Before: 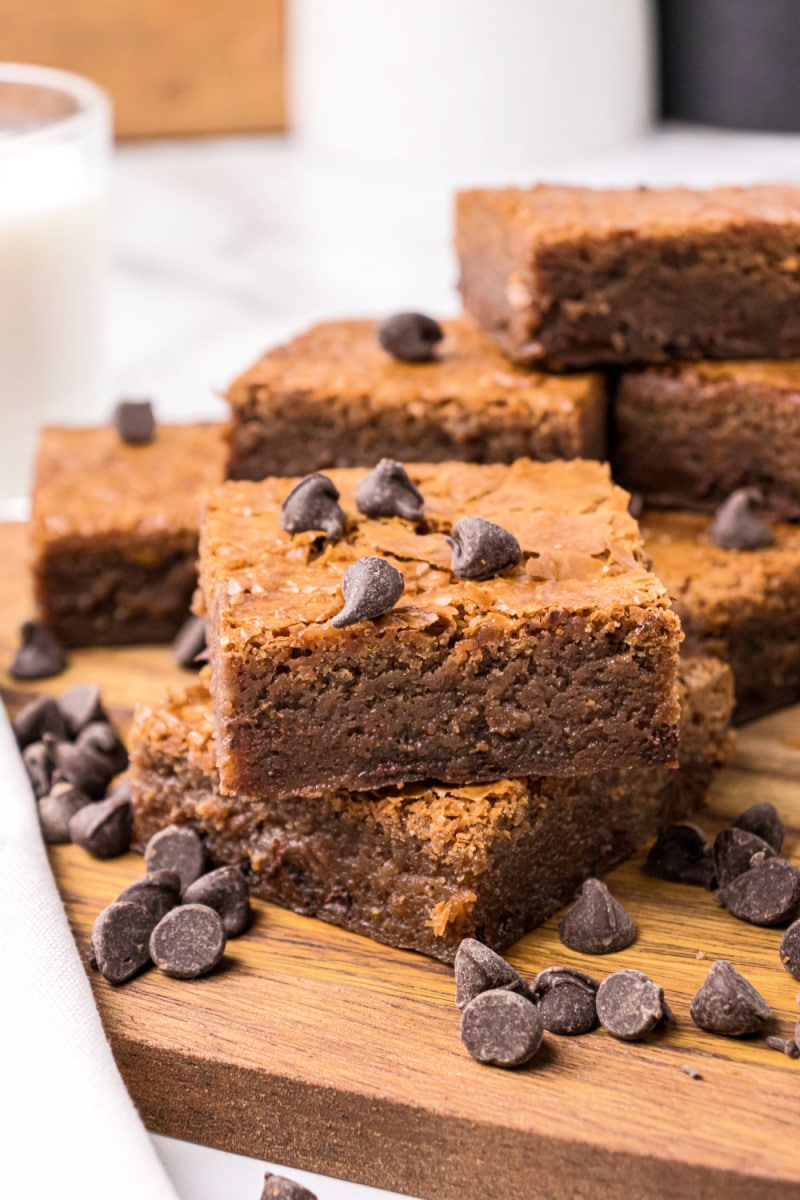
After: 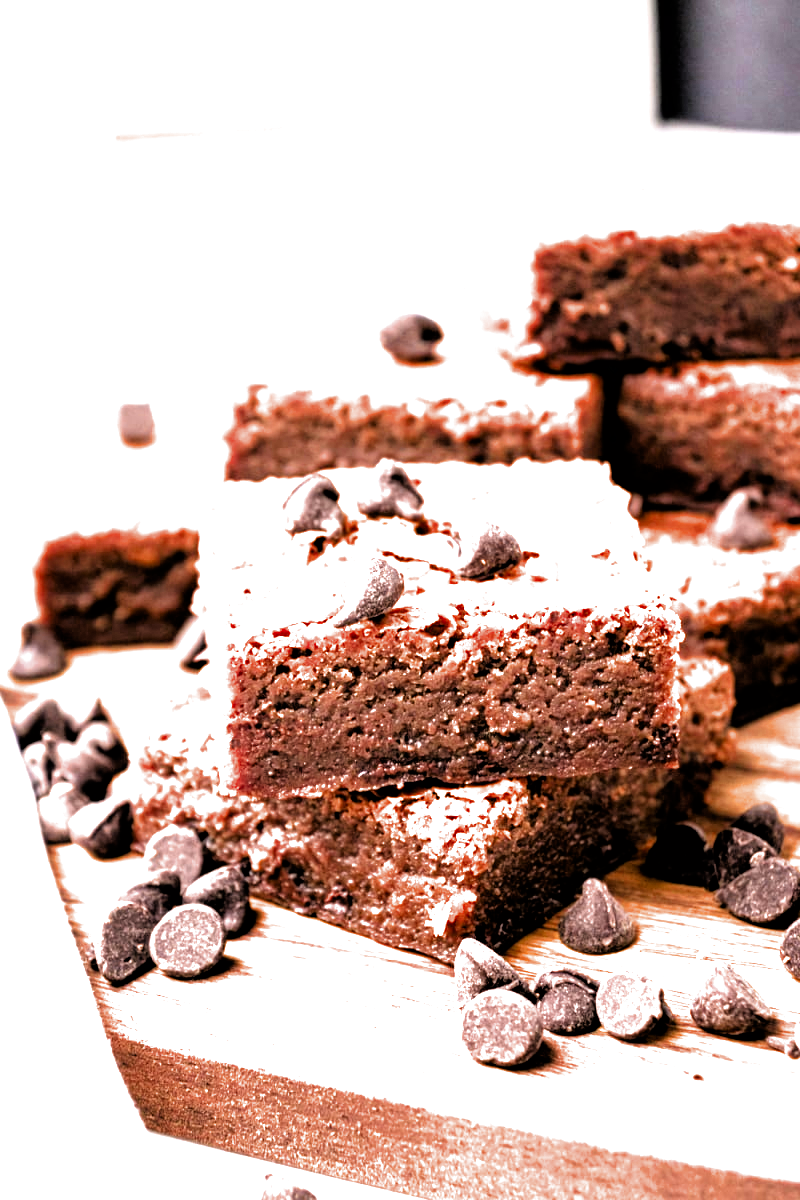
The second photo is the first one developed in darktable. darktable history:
tone equalizer: -8 EV -0.79 EV, -7 EV -0.71 EV, -6 EV -0.567 EV, -5 EV -0.395 EV, -3 EV 0.37 EV, -2 EV 0.6 EV, -1 EV 0.693 EV, +0 EV 0.74 EV, mask exposure compensation -0.495 EV
color zones: curves: ch0 [(0, 0.363) (0.128, 0.373) (0.25, 0.5) (0.402, 0.407) (0.521, 0.525) (0.63, 0.559) (0.729, 0.662) (0.867, 0.471)]; ch1 [(0, 0.515) (0.136, 0.618) (0.25, 0.5) (0.378, 0) (0.516, 0) (0.622, 0.593) (0.737, 0.819) (0.87, 0.593)]; ch2 [(0, 0.529) (0.128, 0.471) (0.282, 0.451) (0.386, 0.662) (0.516, 0.525) (0.633, 0.554) (0.75, 0.62) (0.875, 0.441)]
exposure: exposure 1 EV, compensate highlight preservation false
filmic rgb: black relative exposure -3.47 EV, white relative exposure 2.26 EV, hardness 3.41
